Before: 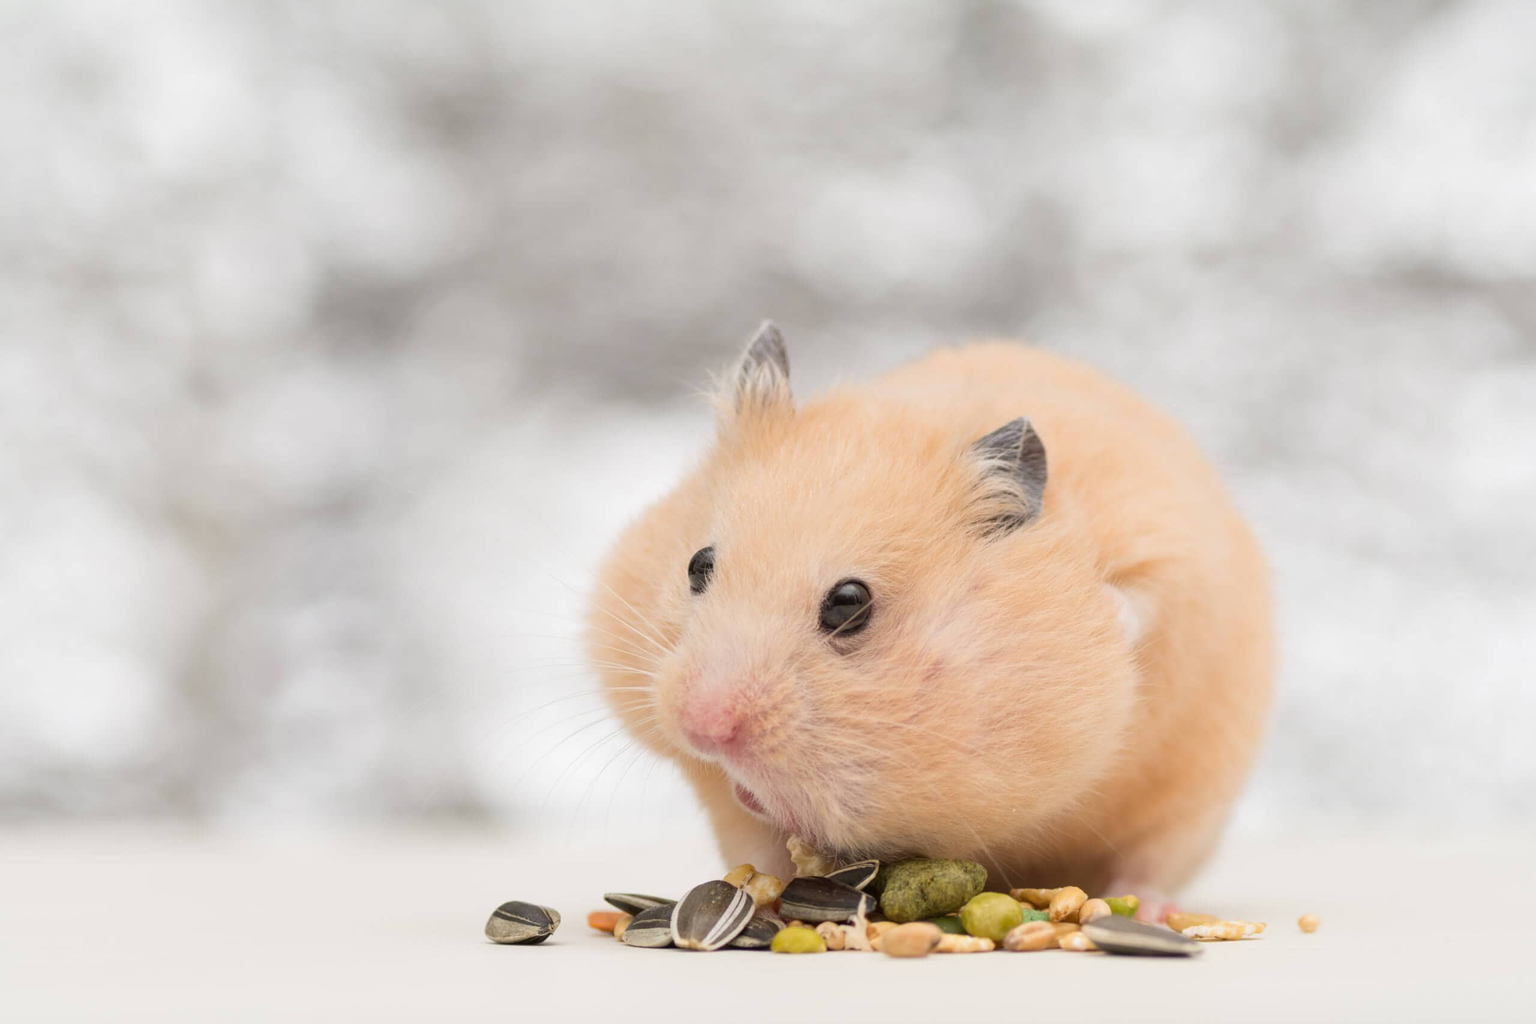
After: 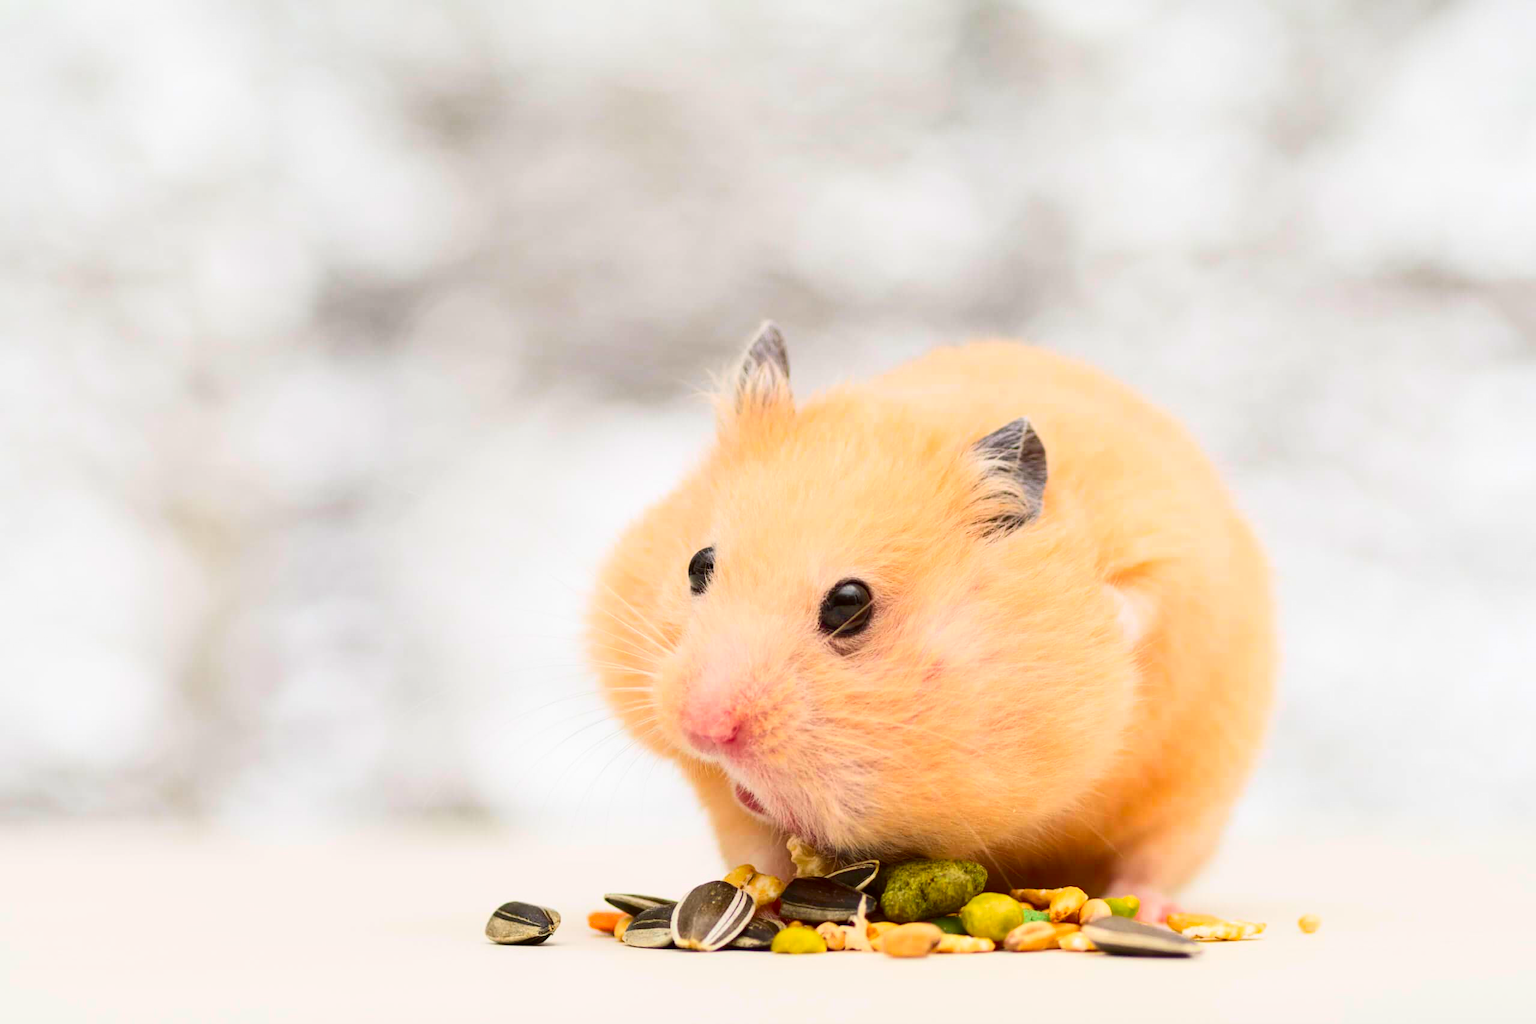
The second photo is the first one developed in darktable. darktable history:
contrast brightness saturation: contrast 0.26, brightness 0.015, saturation 0.878
